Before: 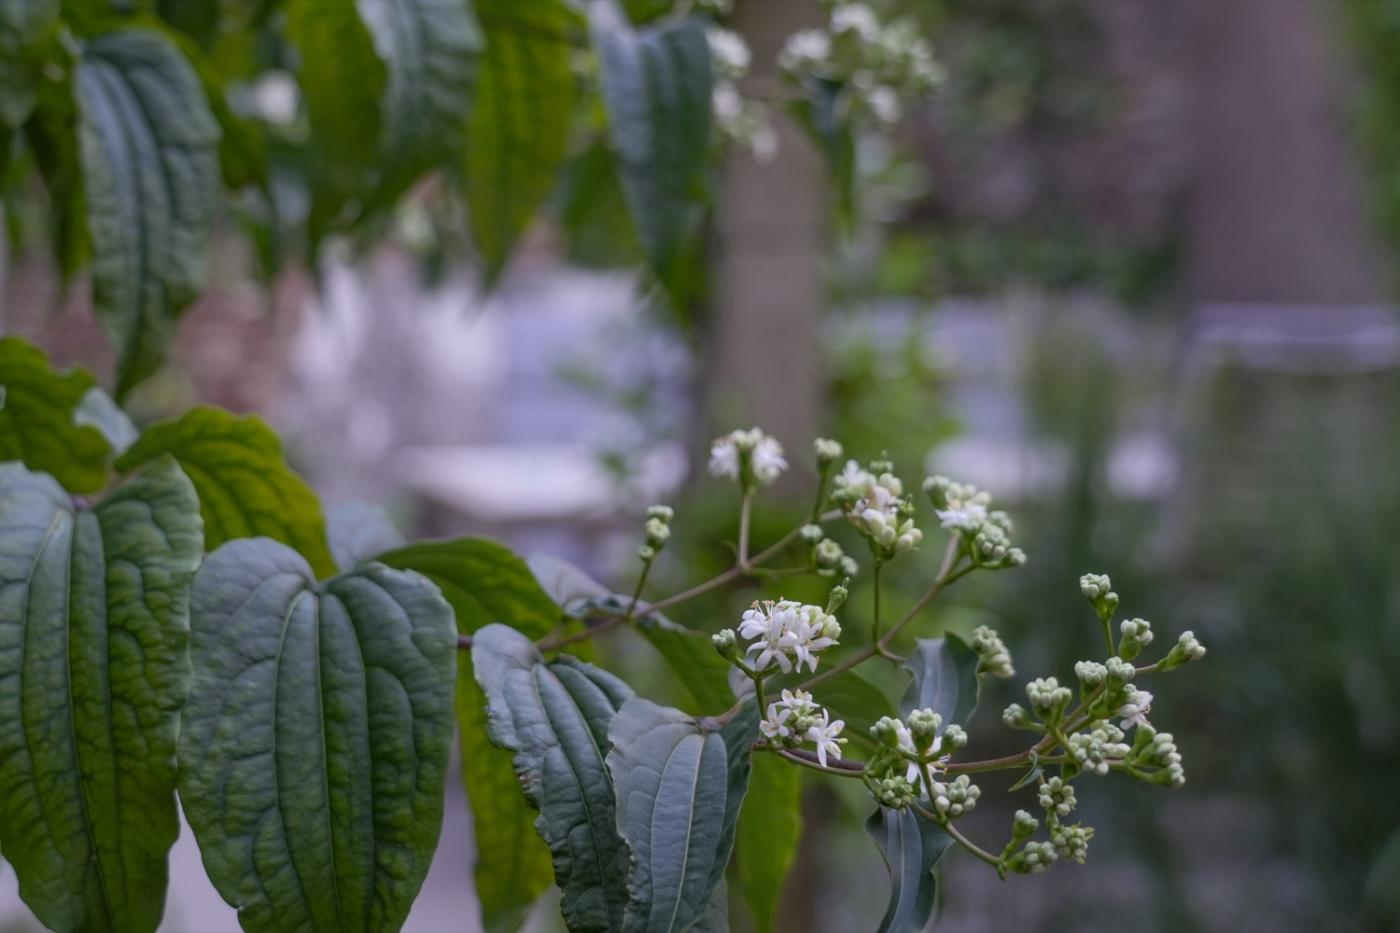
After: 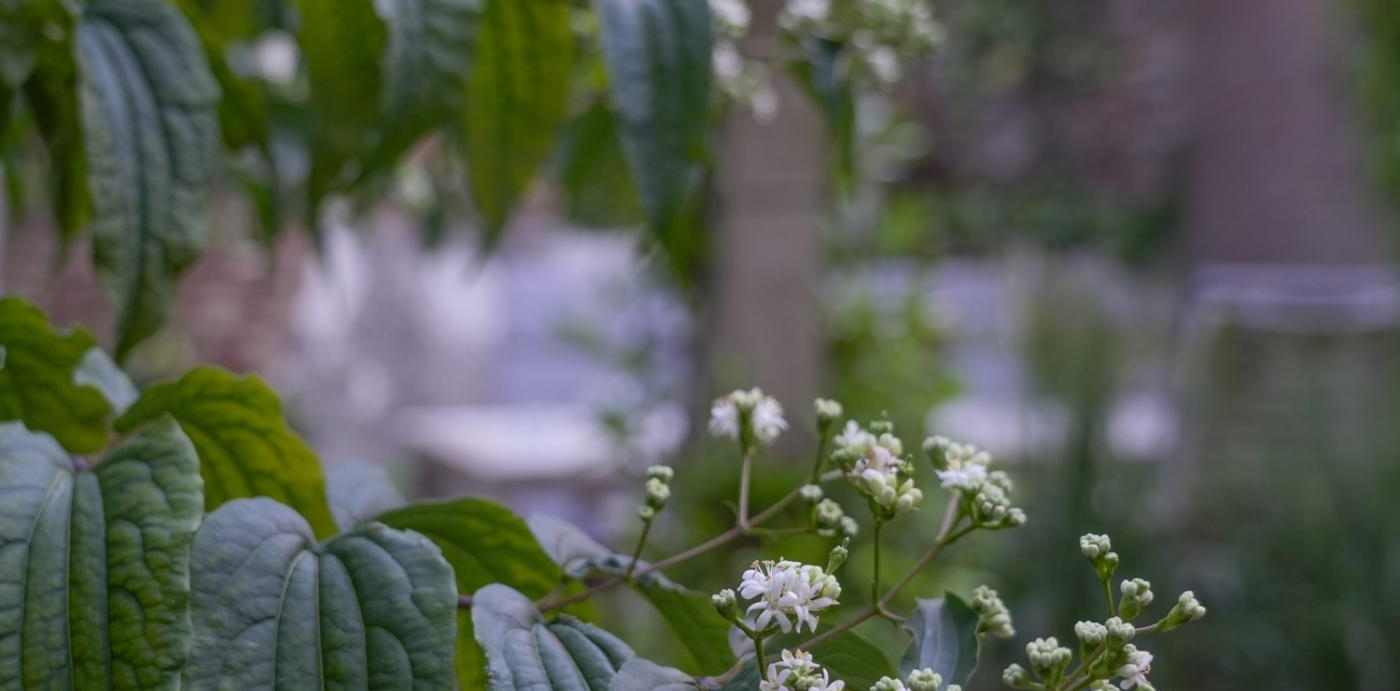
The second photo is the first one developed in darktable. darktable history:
crop: top 4.342%, bottom 21.591%
